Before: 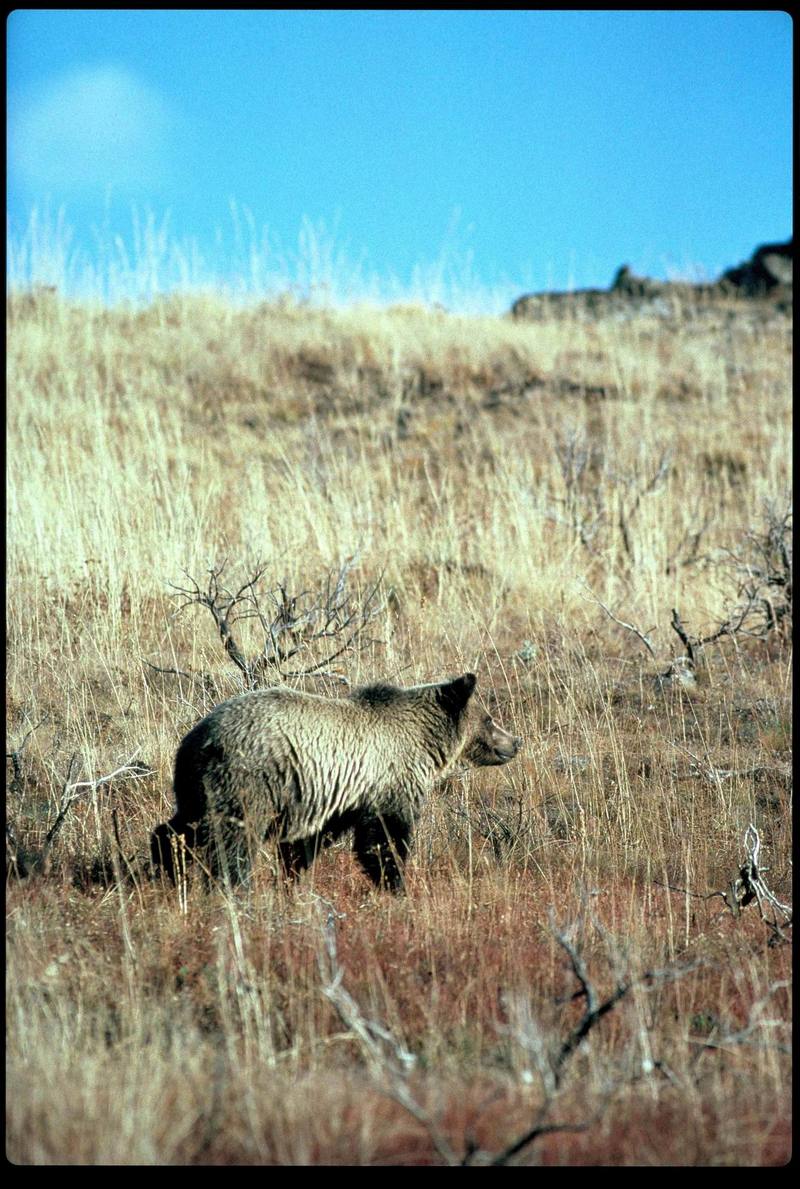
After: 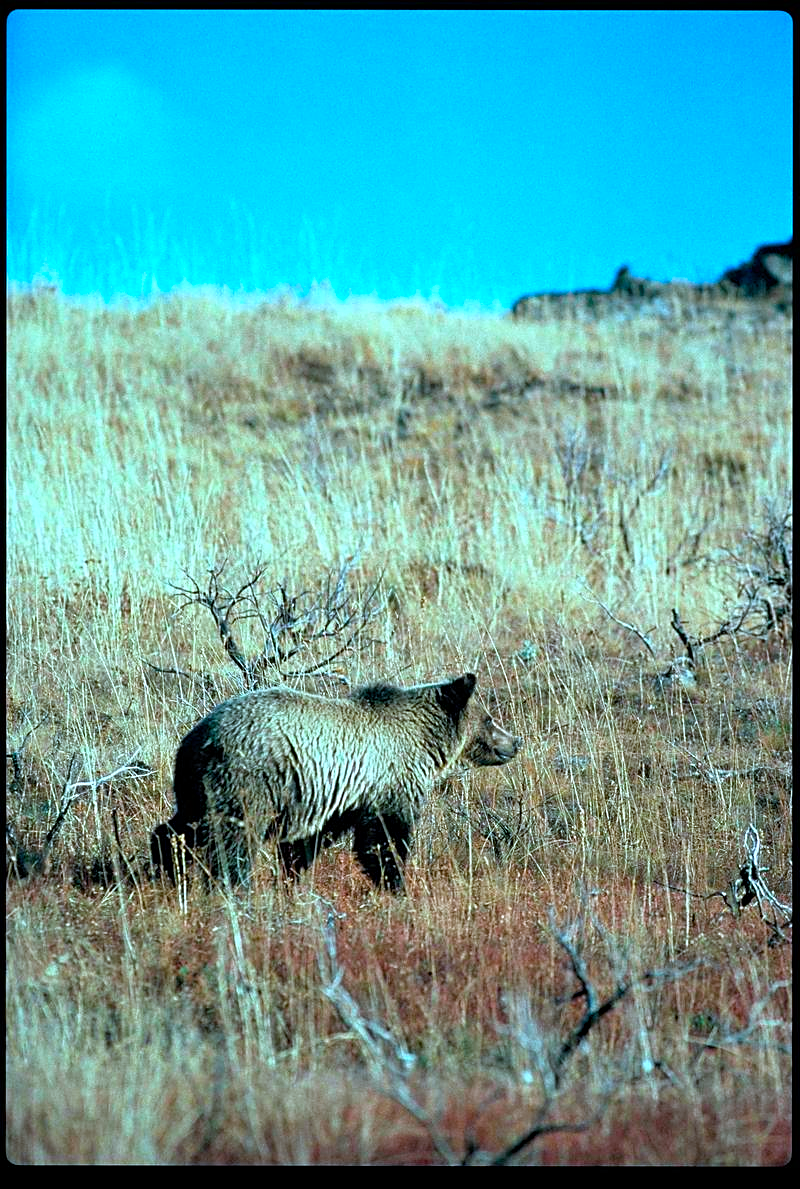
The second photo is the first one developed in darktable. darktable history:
sharpen: on, module defaults
color calibration: illuminant as shot in camera, x 0.384, y 0.38, temperature 3958.22 K
color balance rgb: linear chroma grading › global chroma 14.383%, perceptual saturation grading › global saturation 25.779%, global vibrance 20%
